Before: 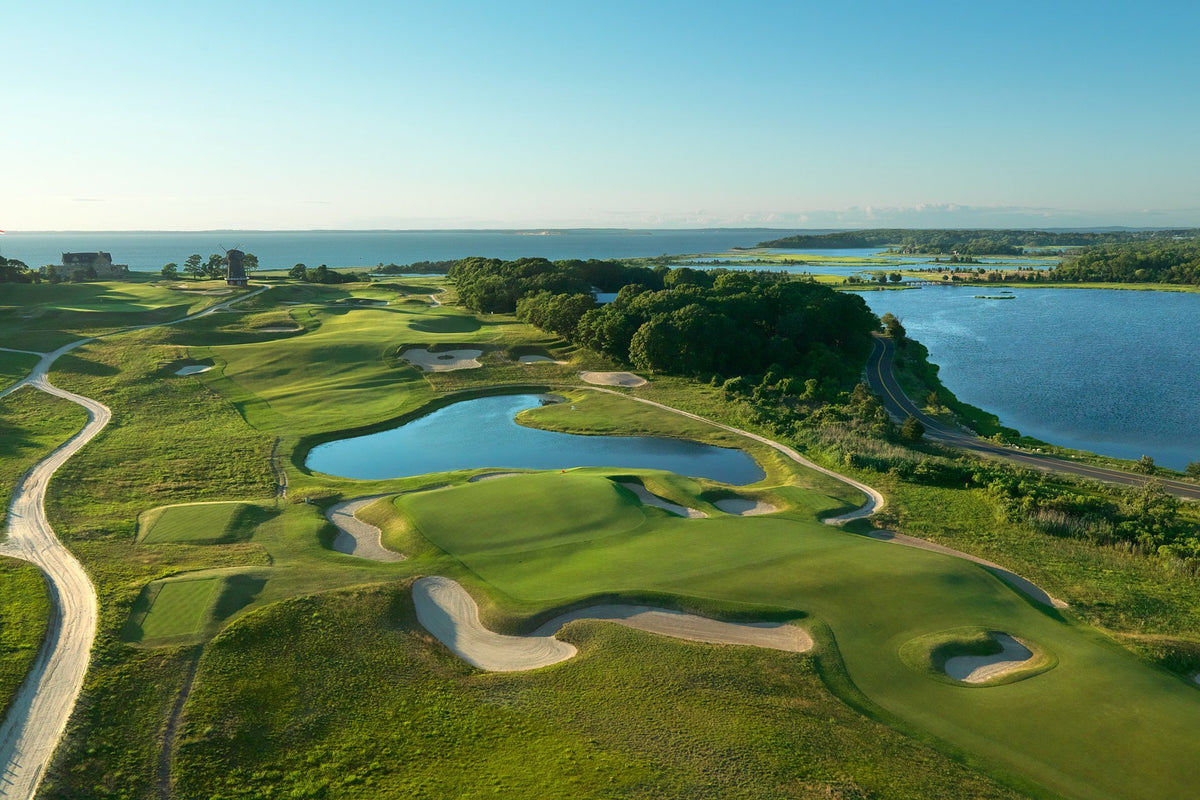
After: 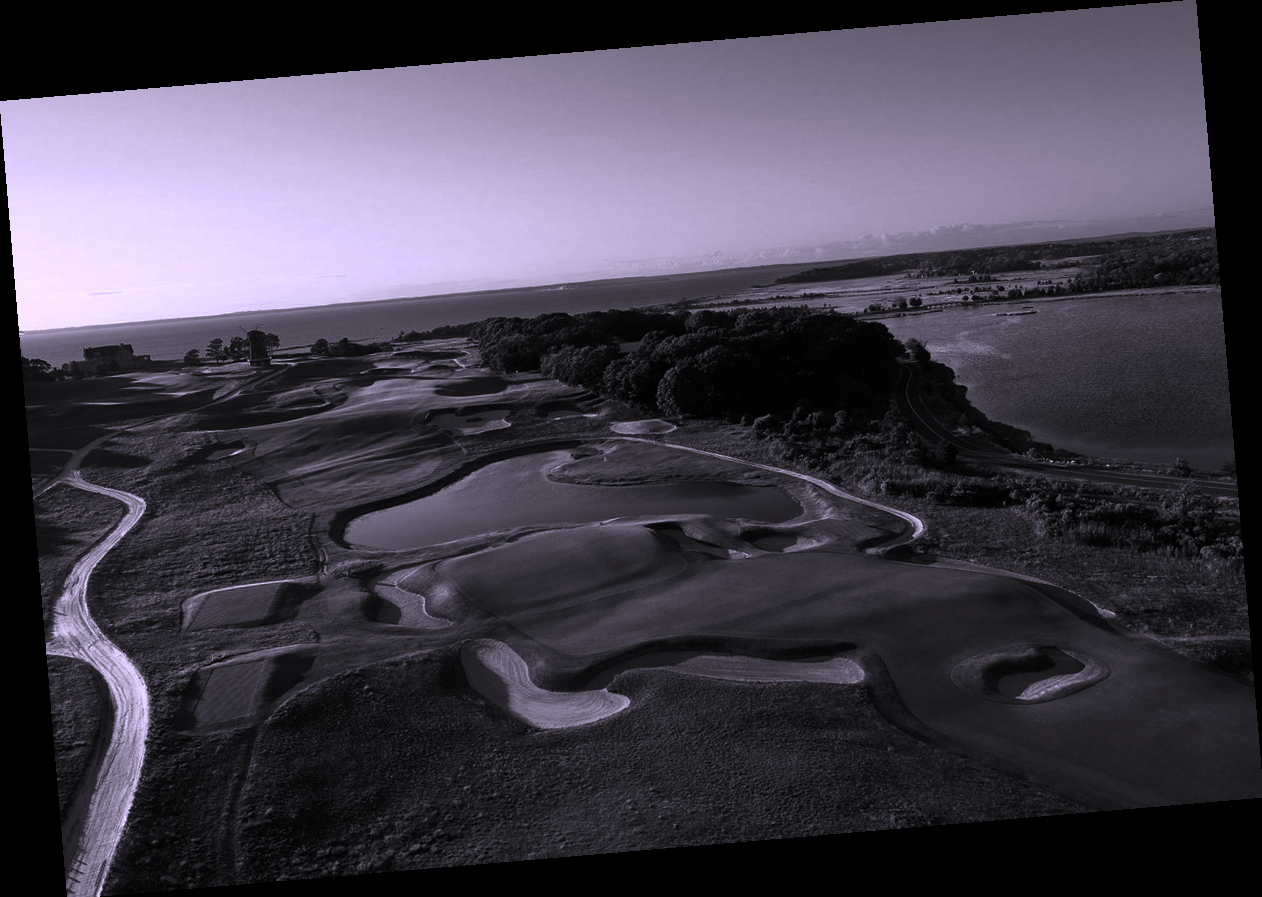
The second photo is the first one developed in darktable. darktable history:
contrast brightness saturation: contrast -0.03, brightness -0.59, saturation -1
color correction: highlights a* 15.03, highlights b* -25.07
rotate and perspective: rotation -4.86°, automatic cropping off
